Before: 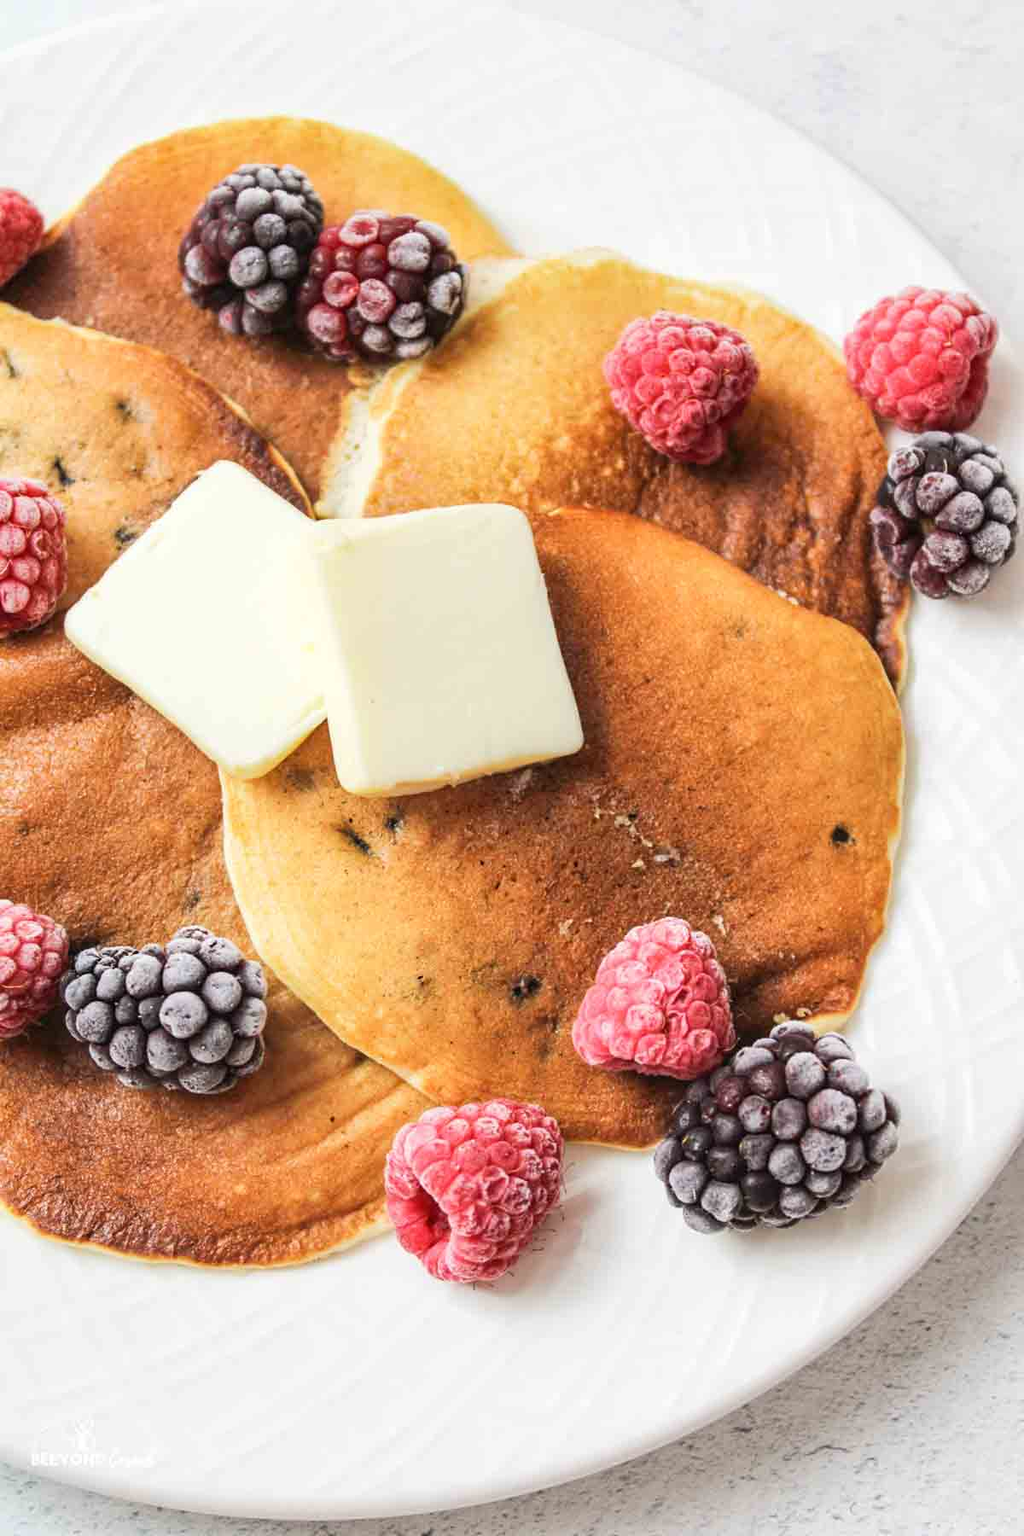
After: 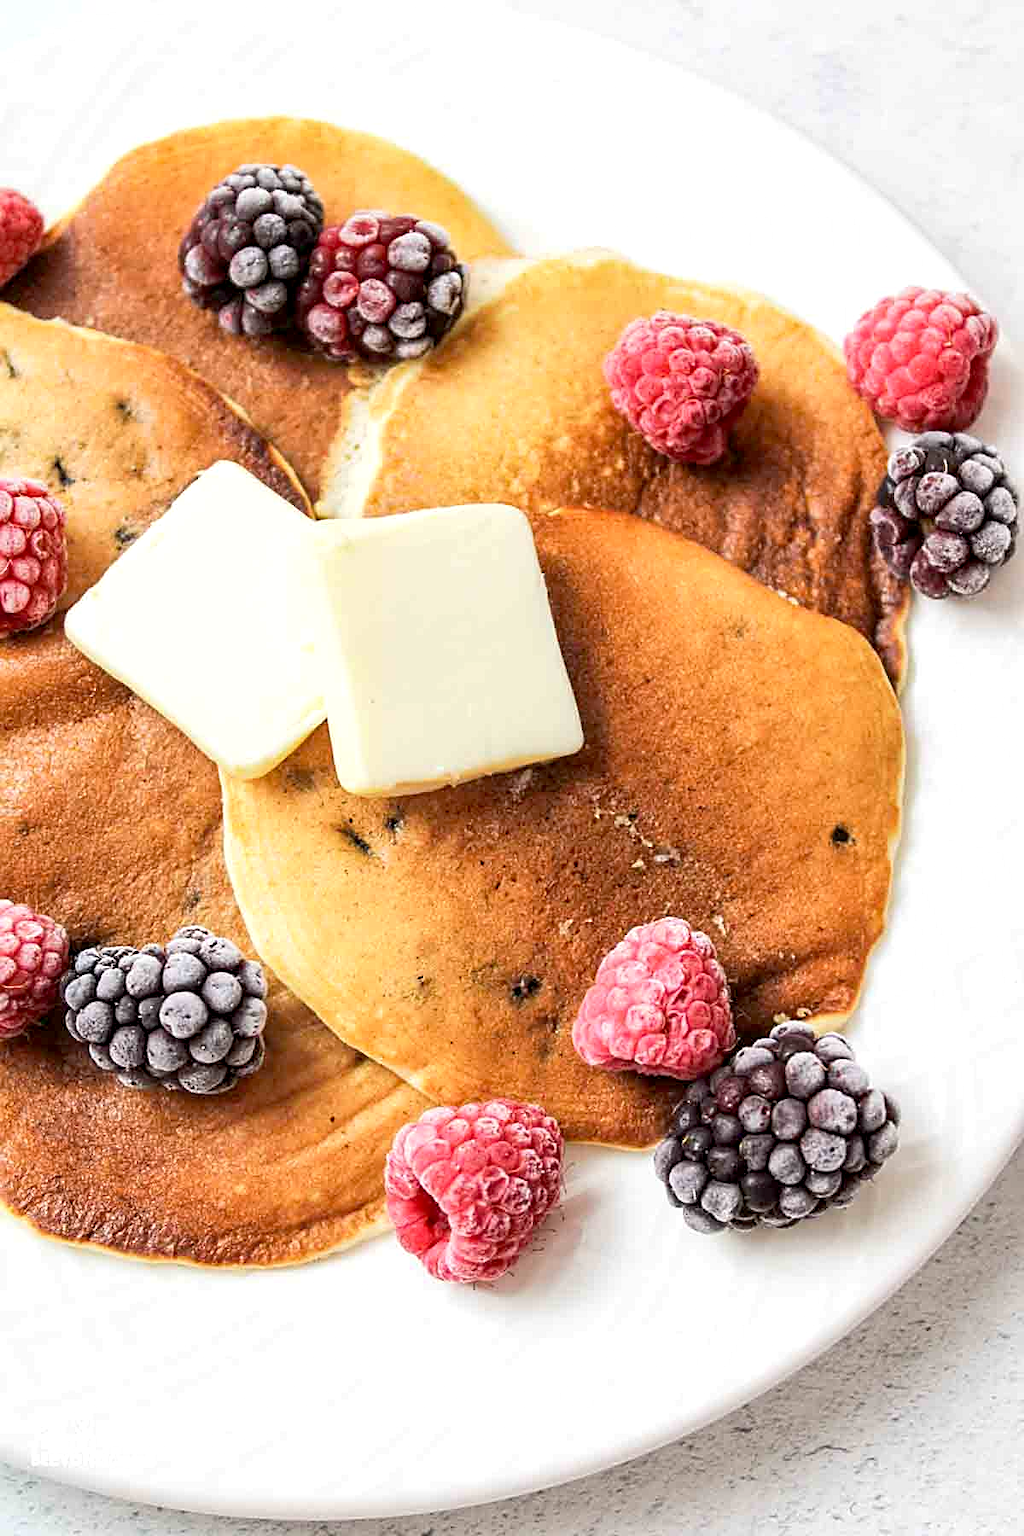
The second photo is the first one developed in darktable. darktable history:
sharpen: on, module defaults
exposure: black level correction 0.007, exposure 0.159 EV, compensate highlight preservation false
